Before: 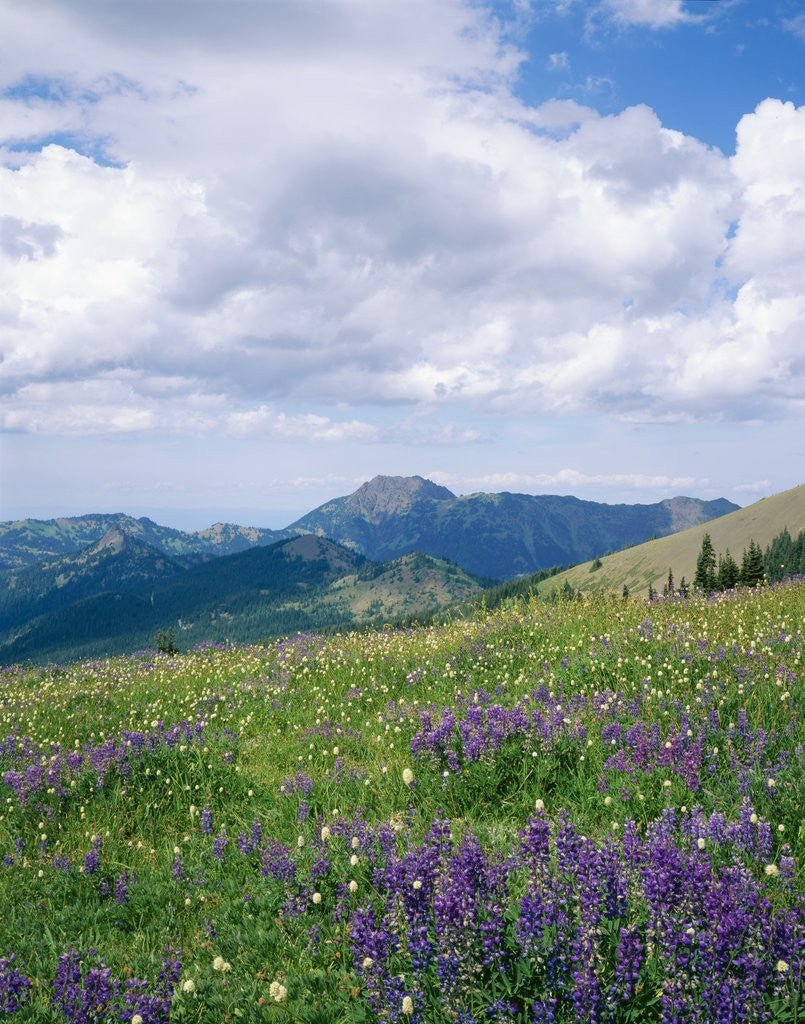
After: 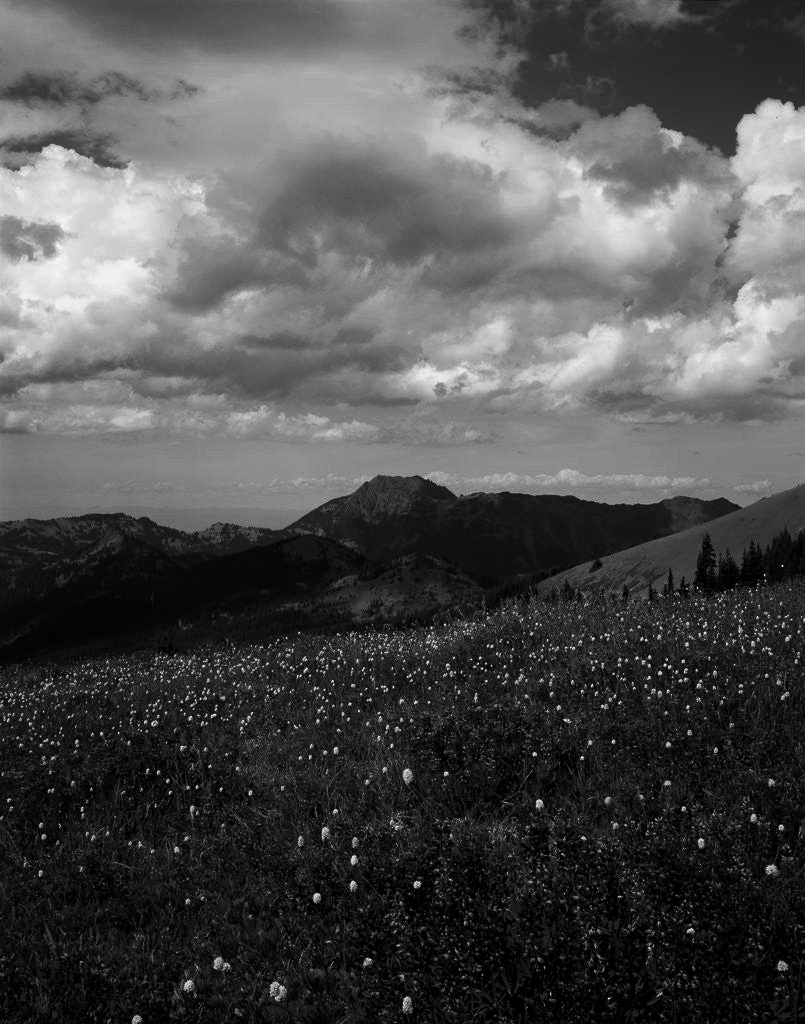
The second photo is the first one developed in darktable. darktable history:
tone equalizer: on, module defaults
contrast brightness saturation: contrast 0.02, brightness -1, saturation -1
